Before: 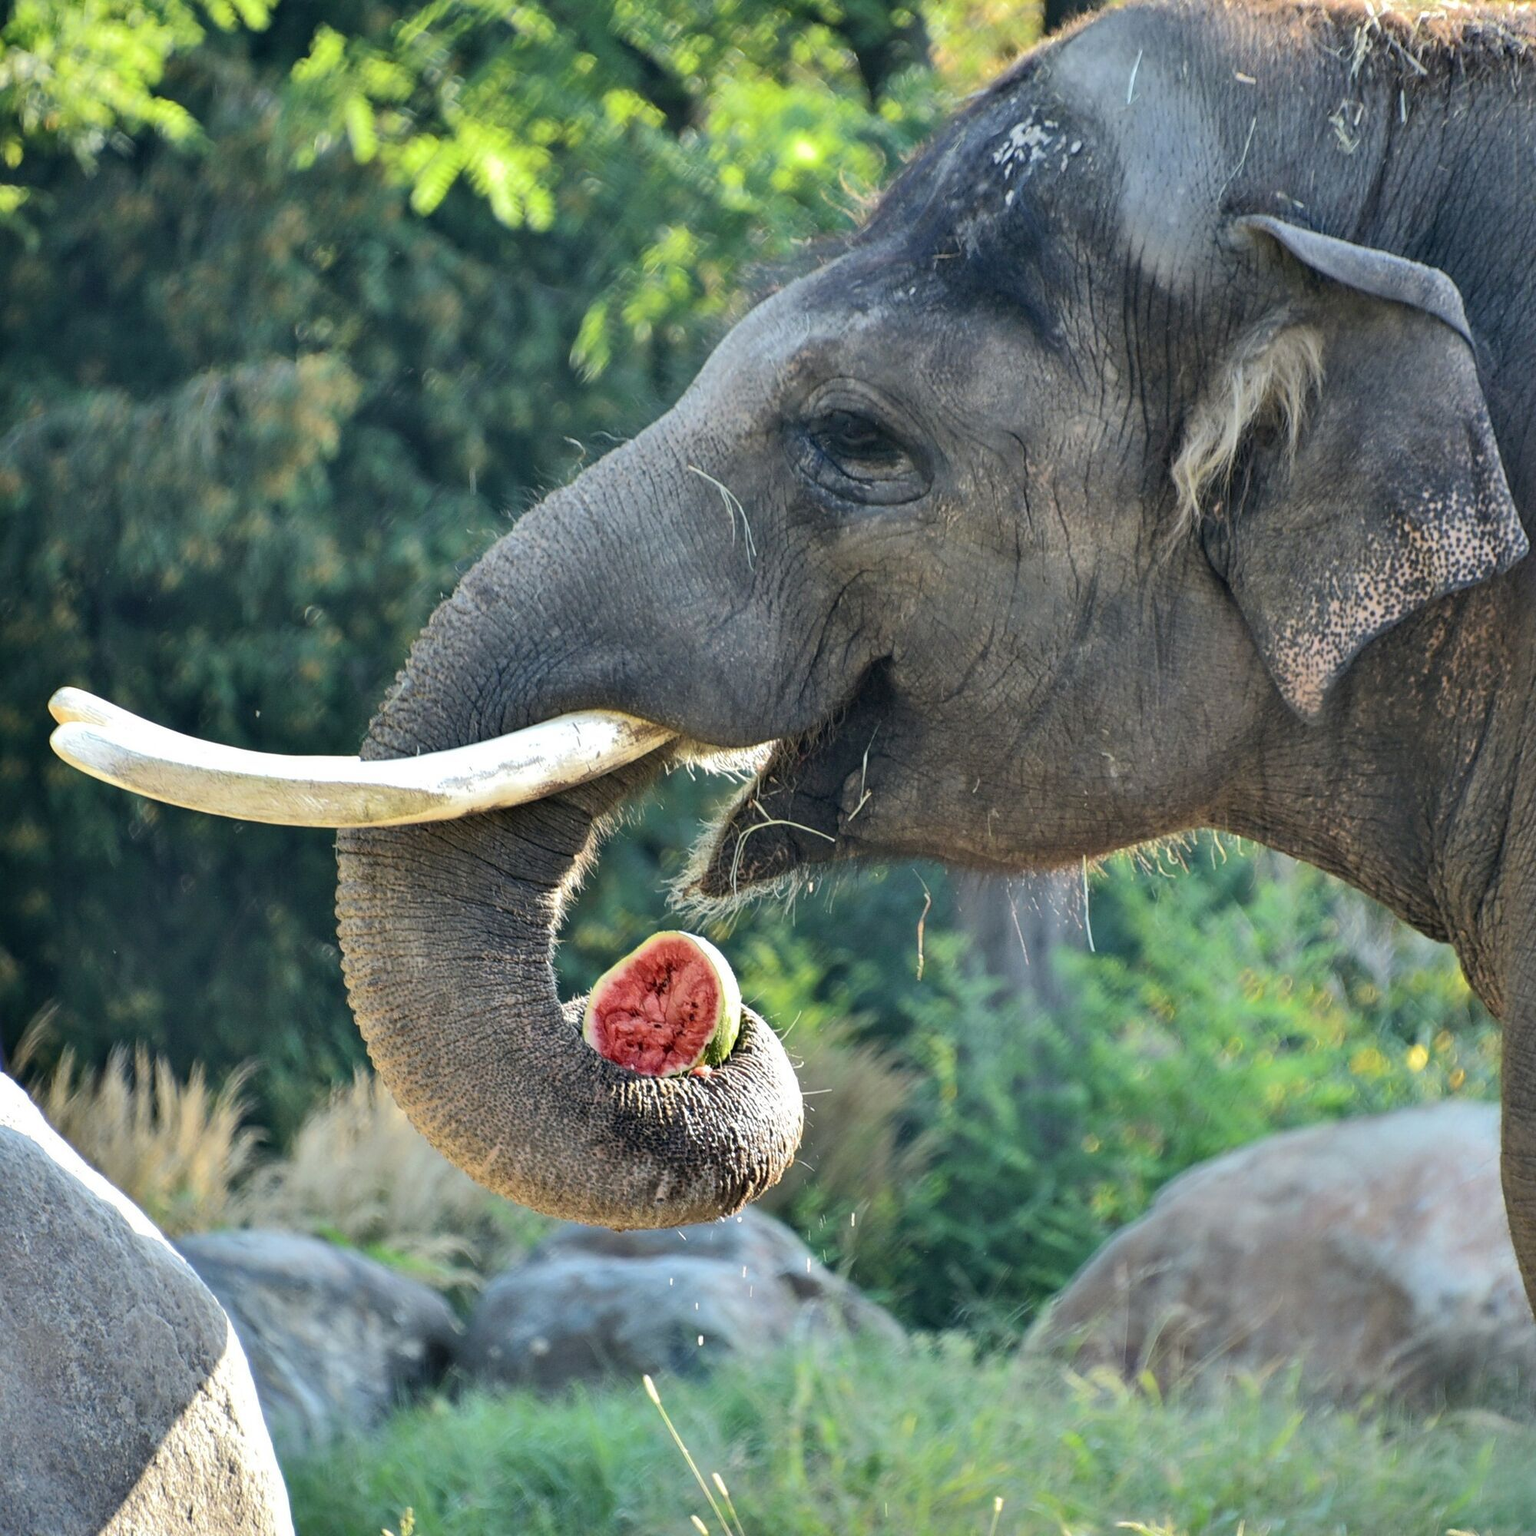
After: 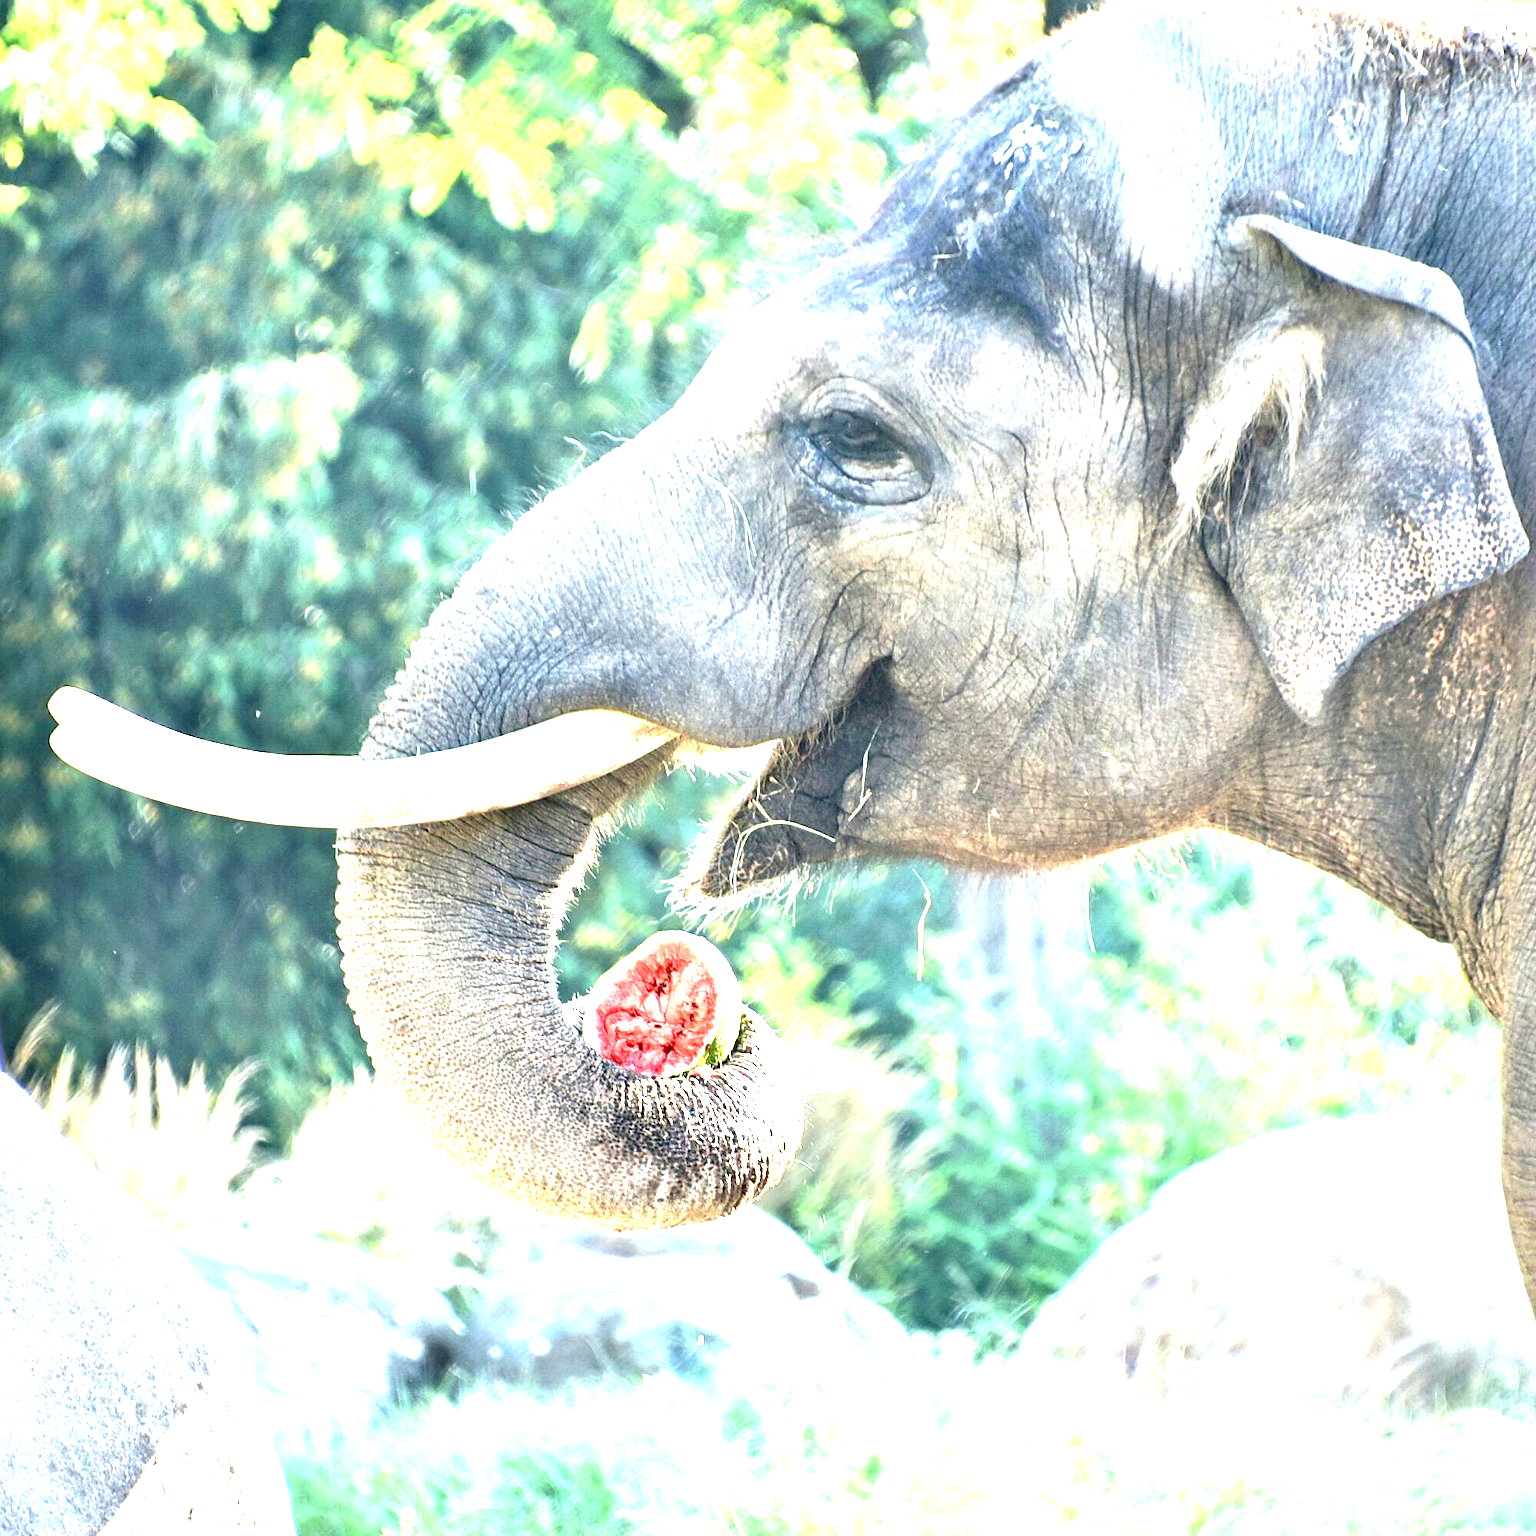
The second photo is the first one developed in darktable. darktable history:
exposure: black level correction 0.001, exposure 2.608 EV, compensate exposure bias true, compensate highlight preservation false
